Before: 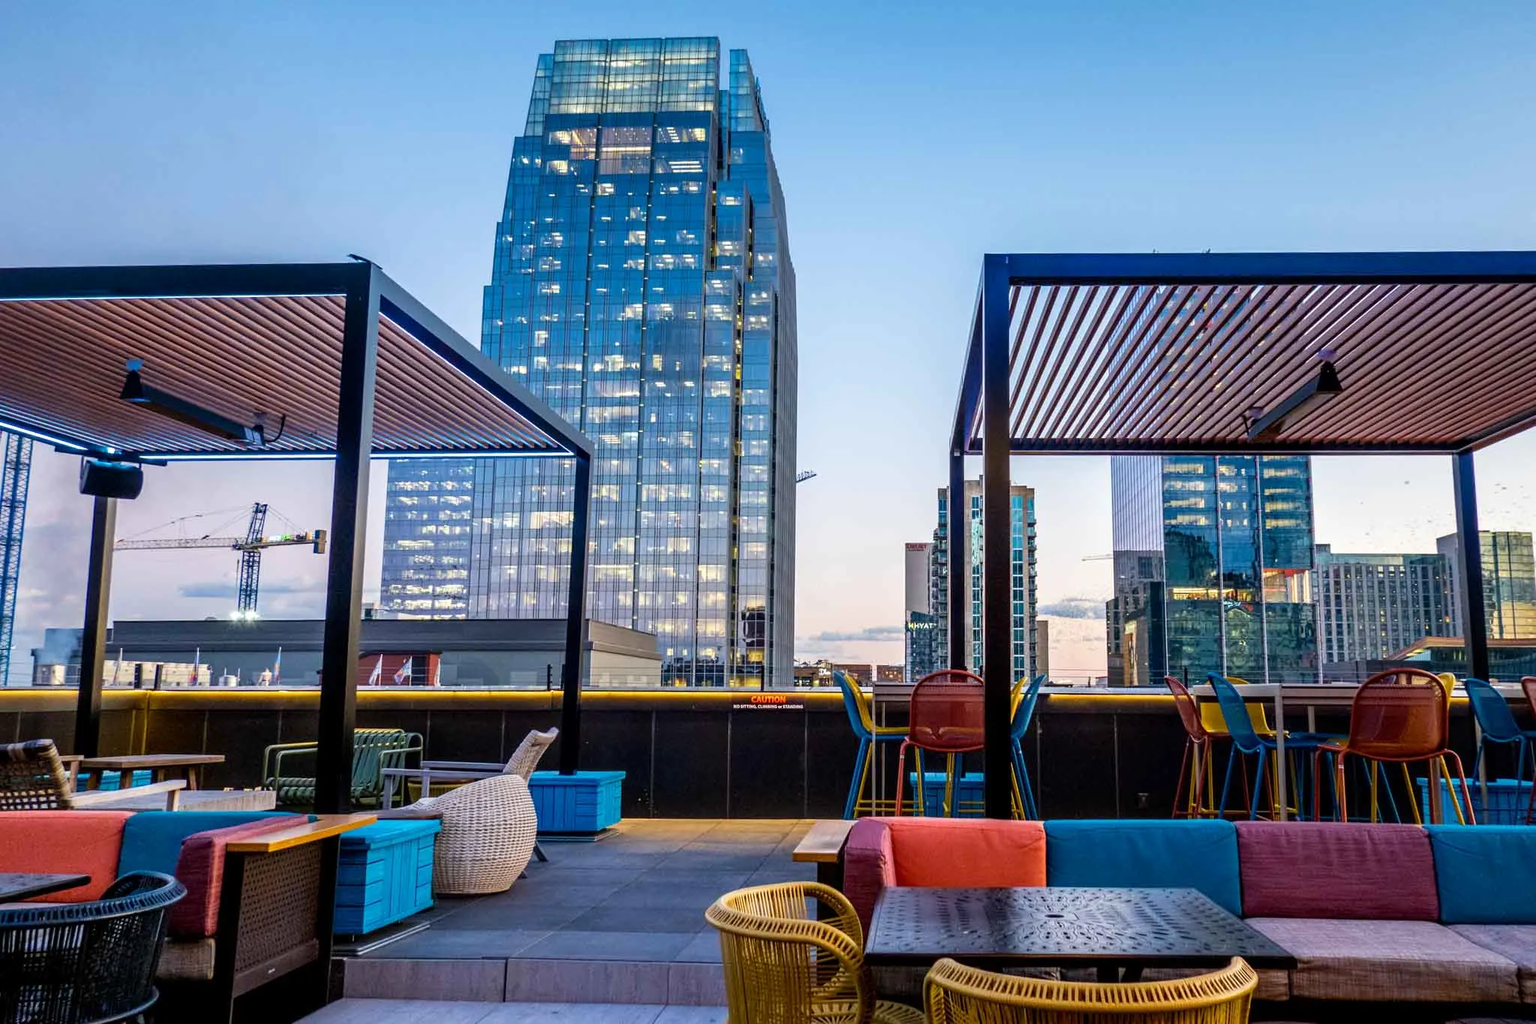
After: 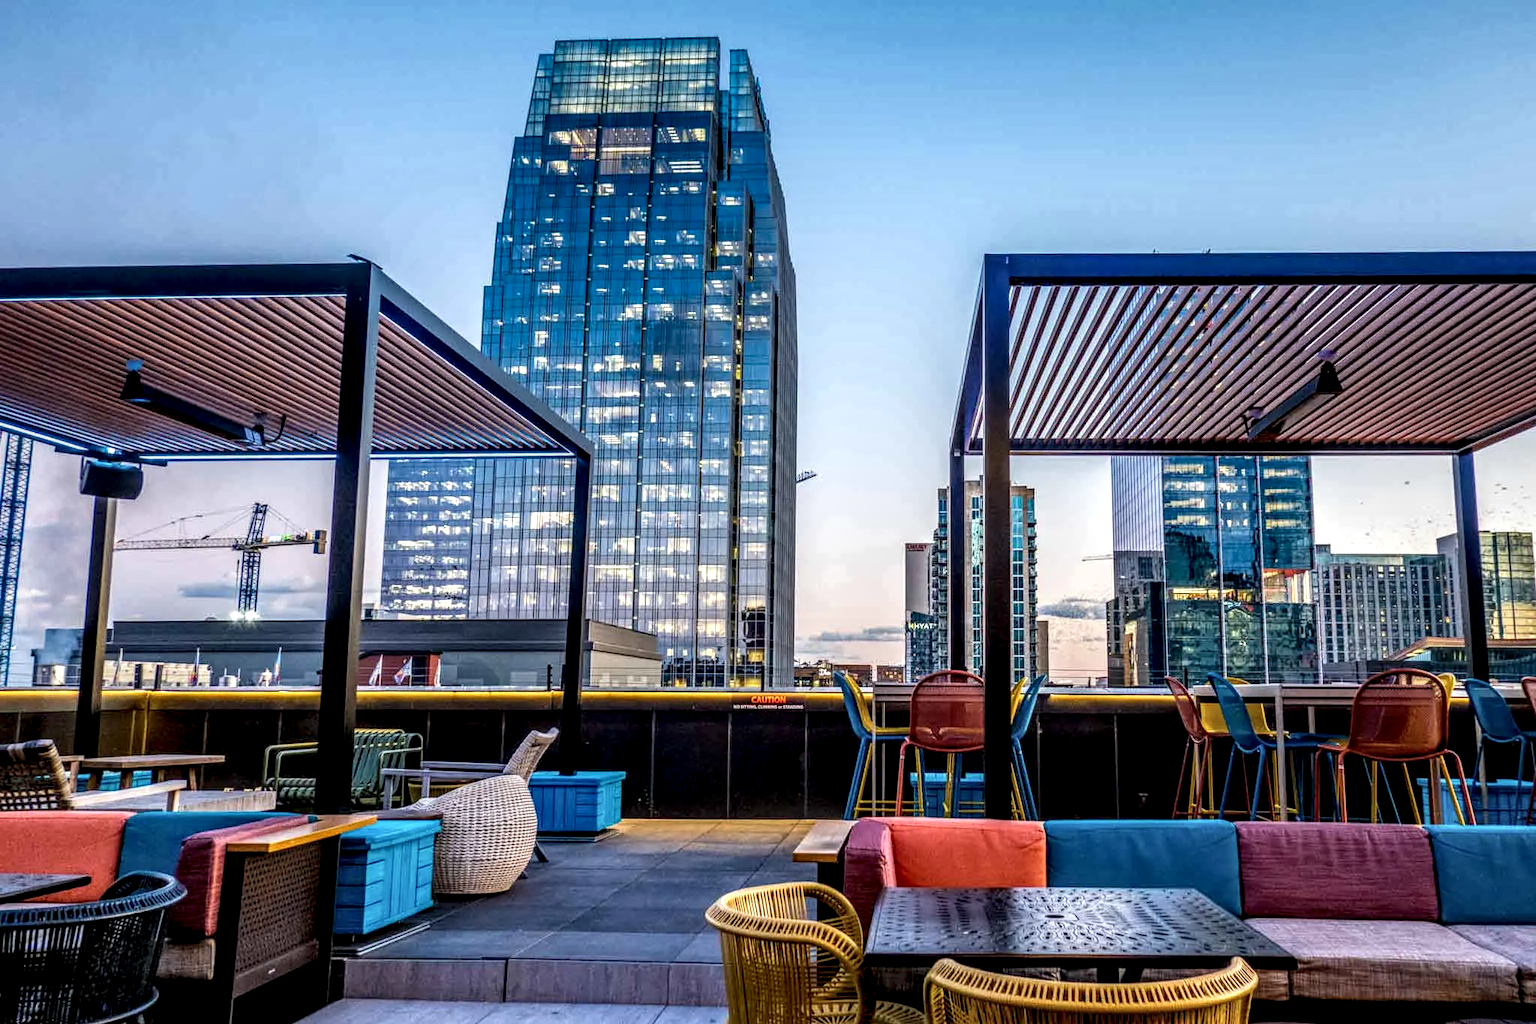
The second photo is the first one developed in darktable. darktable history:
local contrast: highlights 2%, shadows 2%, detail 181%
